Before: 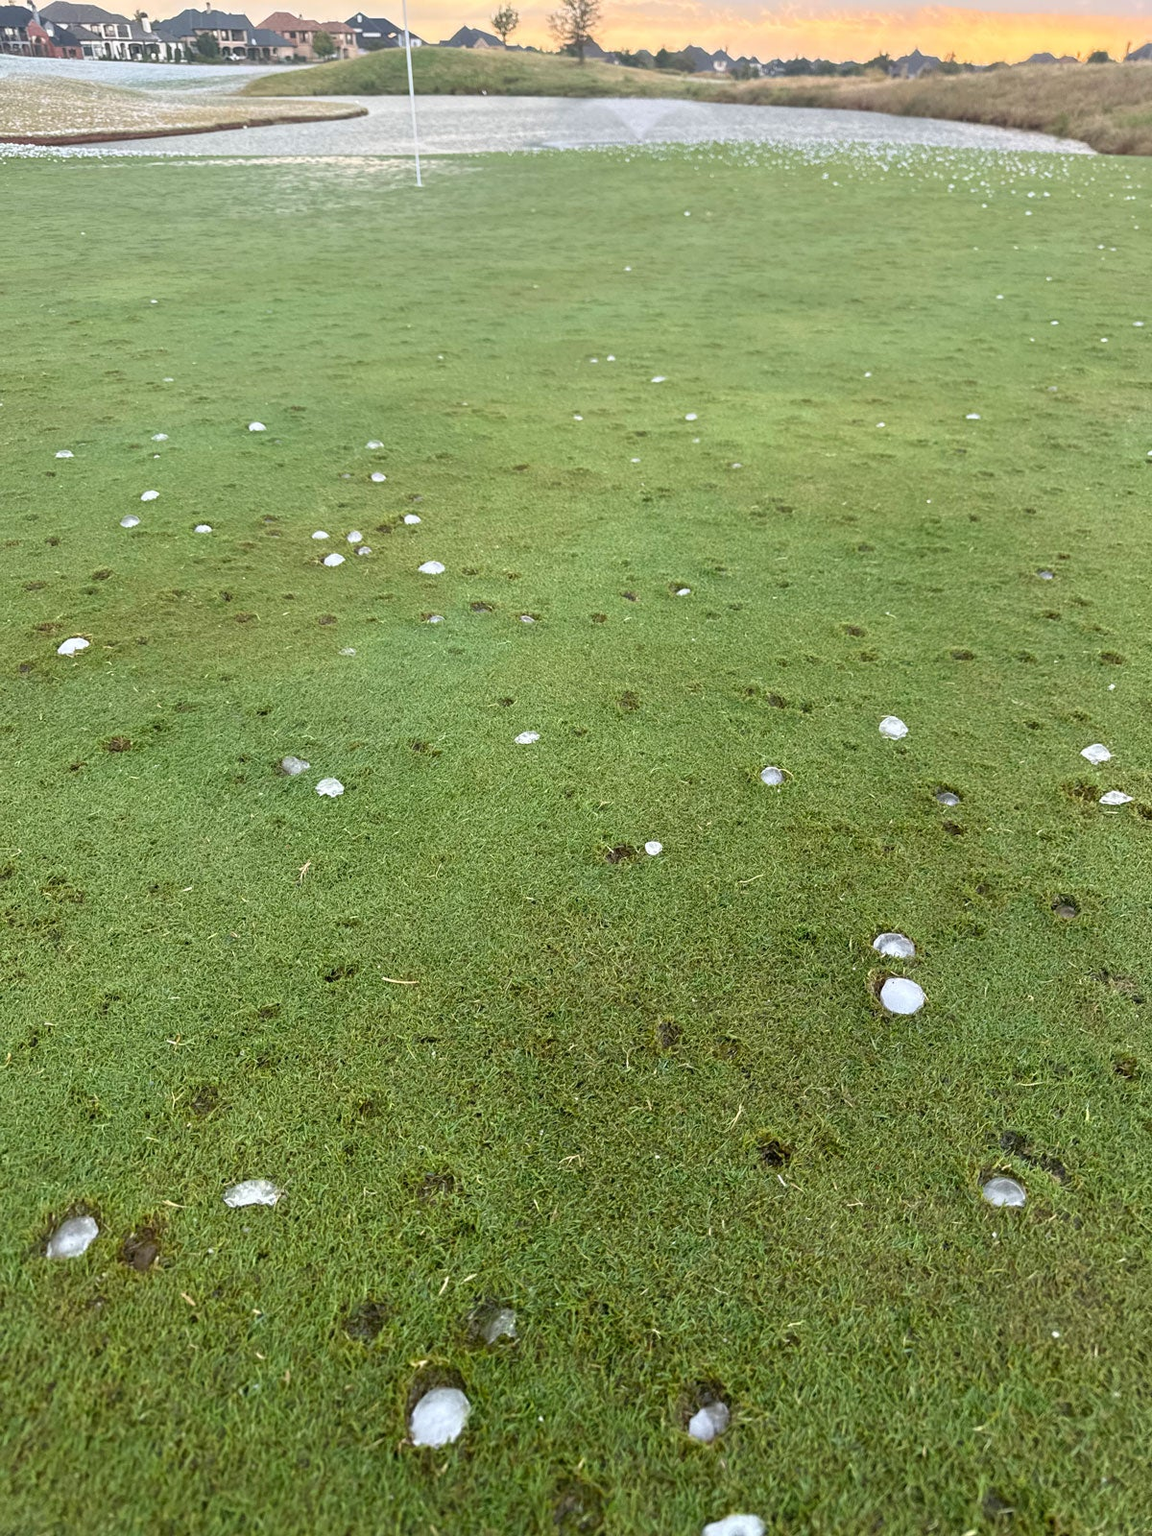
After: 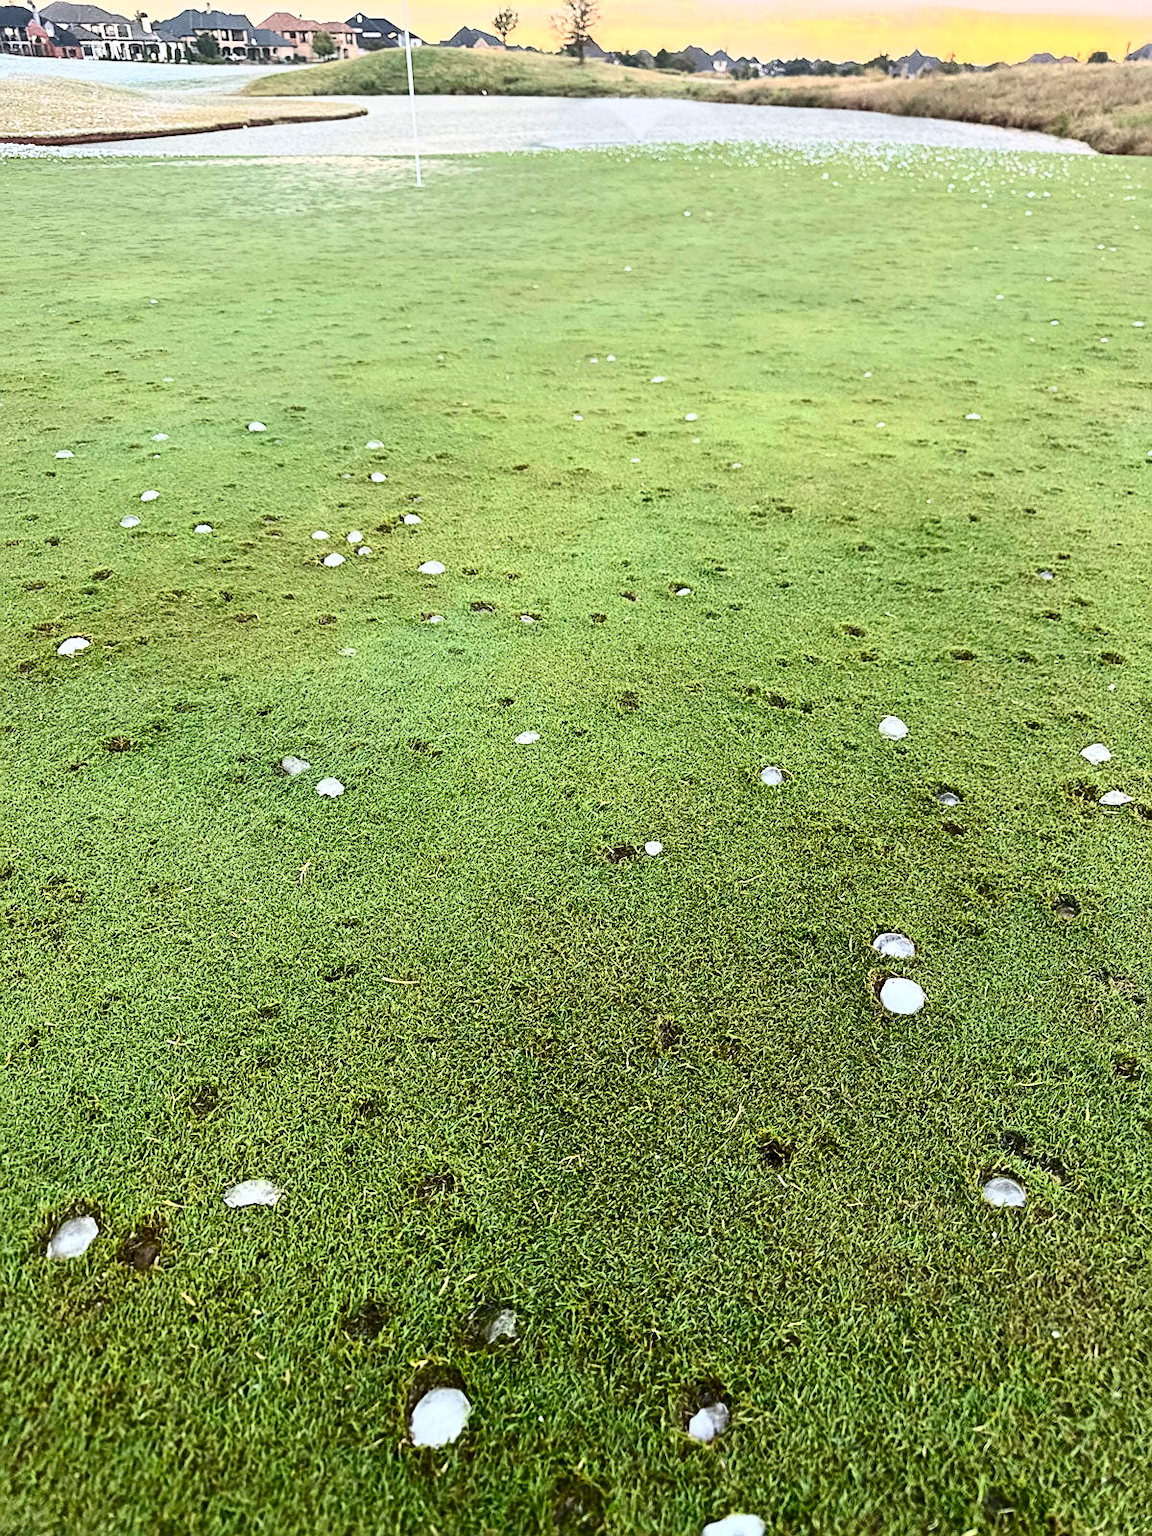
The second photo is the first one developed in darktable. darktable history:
sharpen: amount 0.49
contrast brightness saturation: contrast 0.408, brightness 0.041, saturation 0.249
